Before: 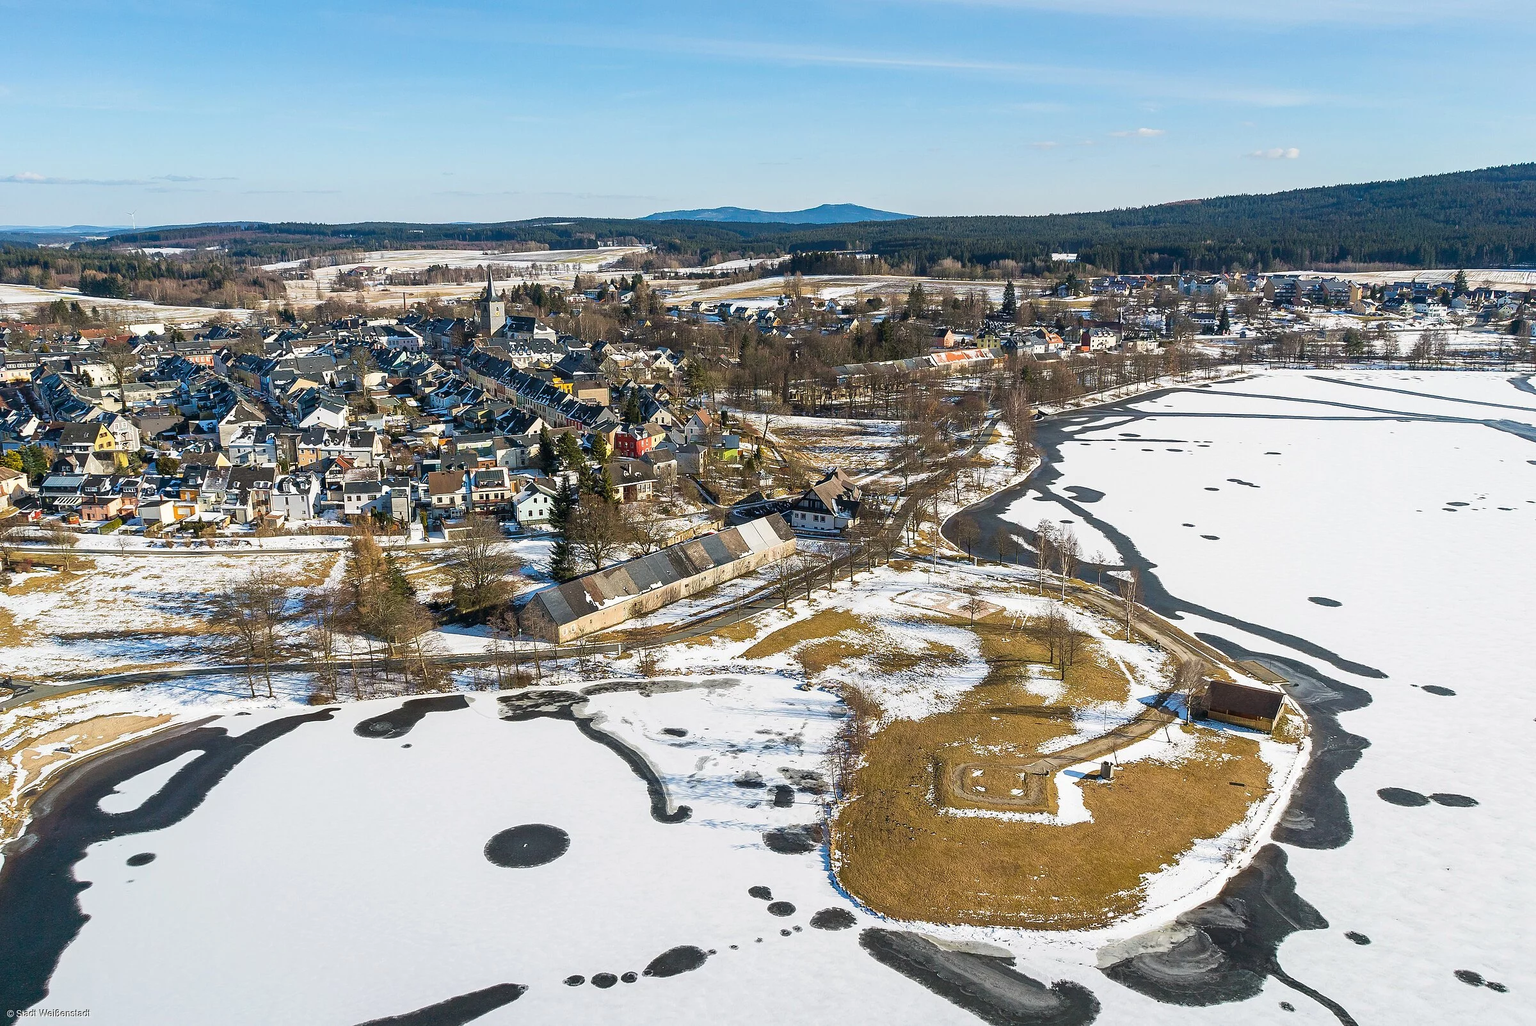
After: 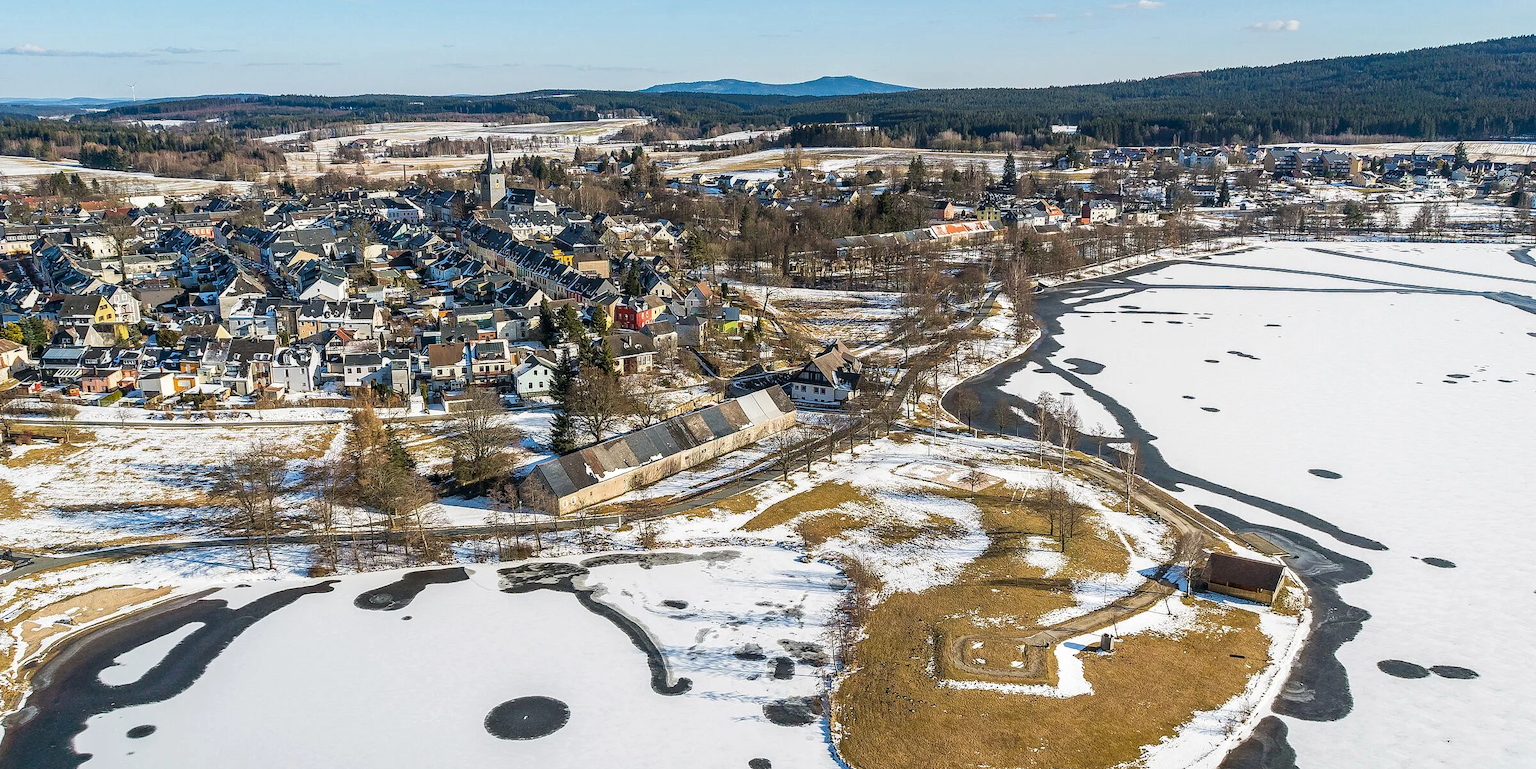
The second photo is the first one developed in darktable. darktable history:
local contrast: on, module defaults
crop and rotate: top 12.5%, bottom 12.5%
